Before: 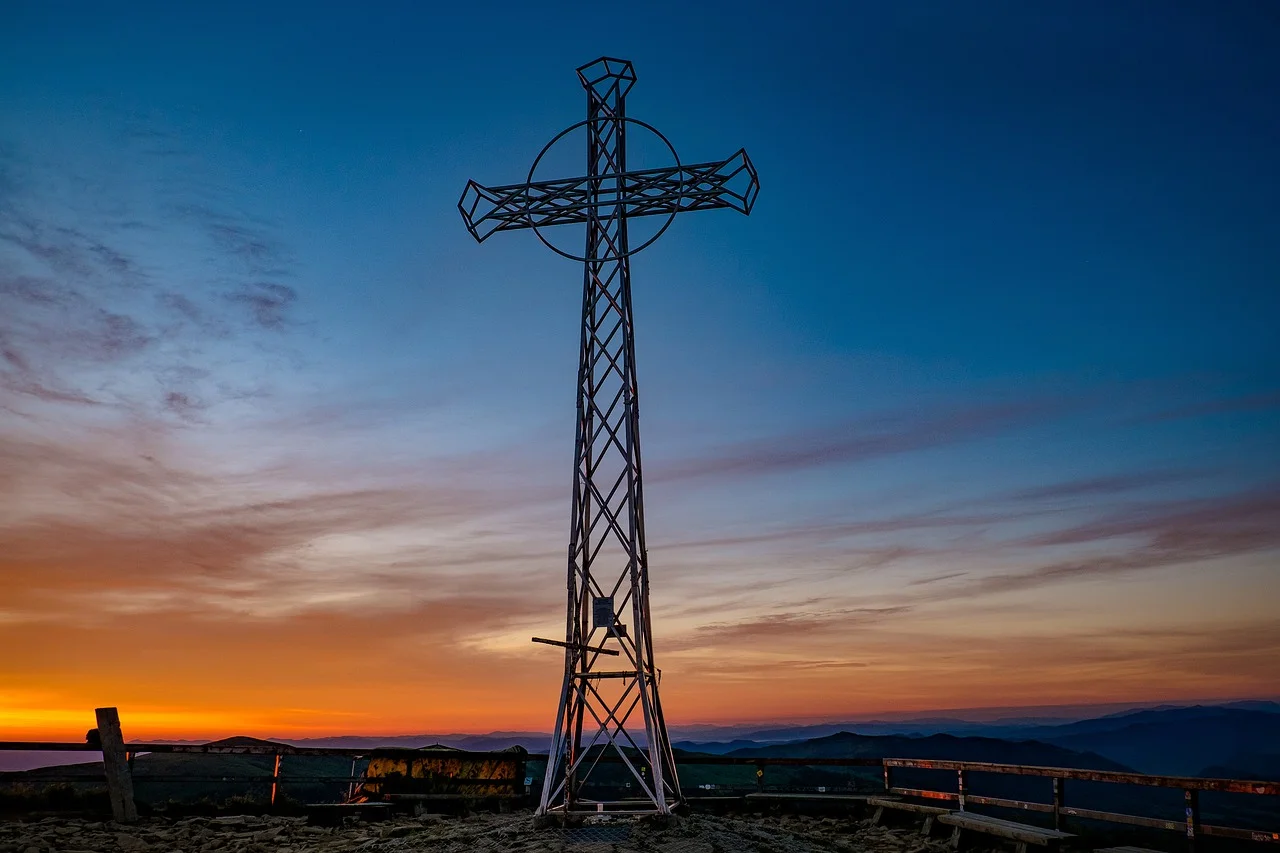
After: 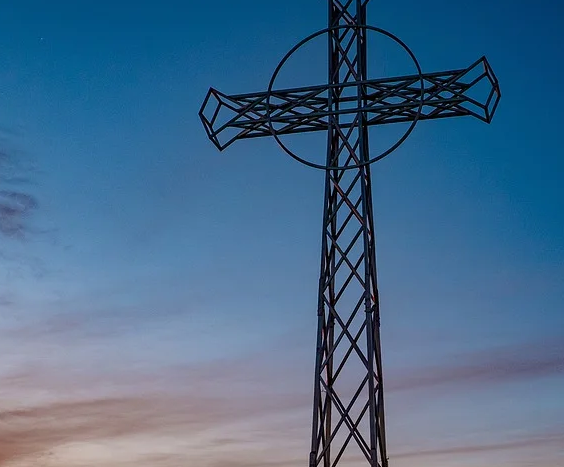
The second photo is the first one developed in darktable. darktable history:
crop: left 20.248%, top 10.86%, right 35.675%, bottom 34.321%
rotate and perspective: automatic cropping off
